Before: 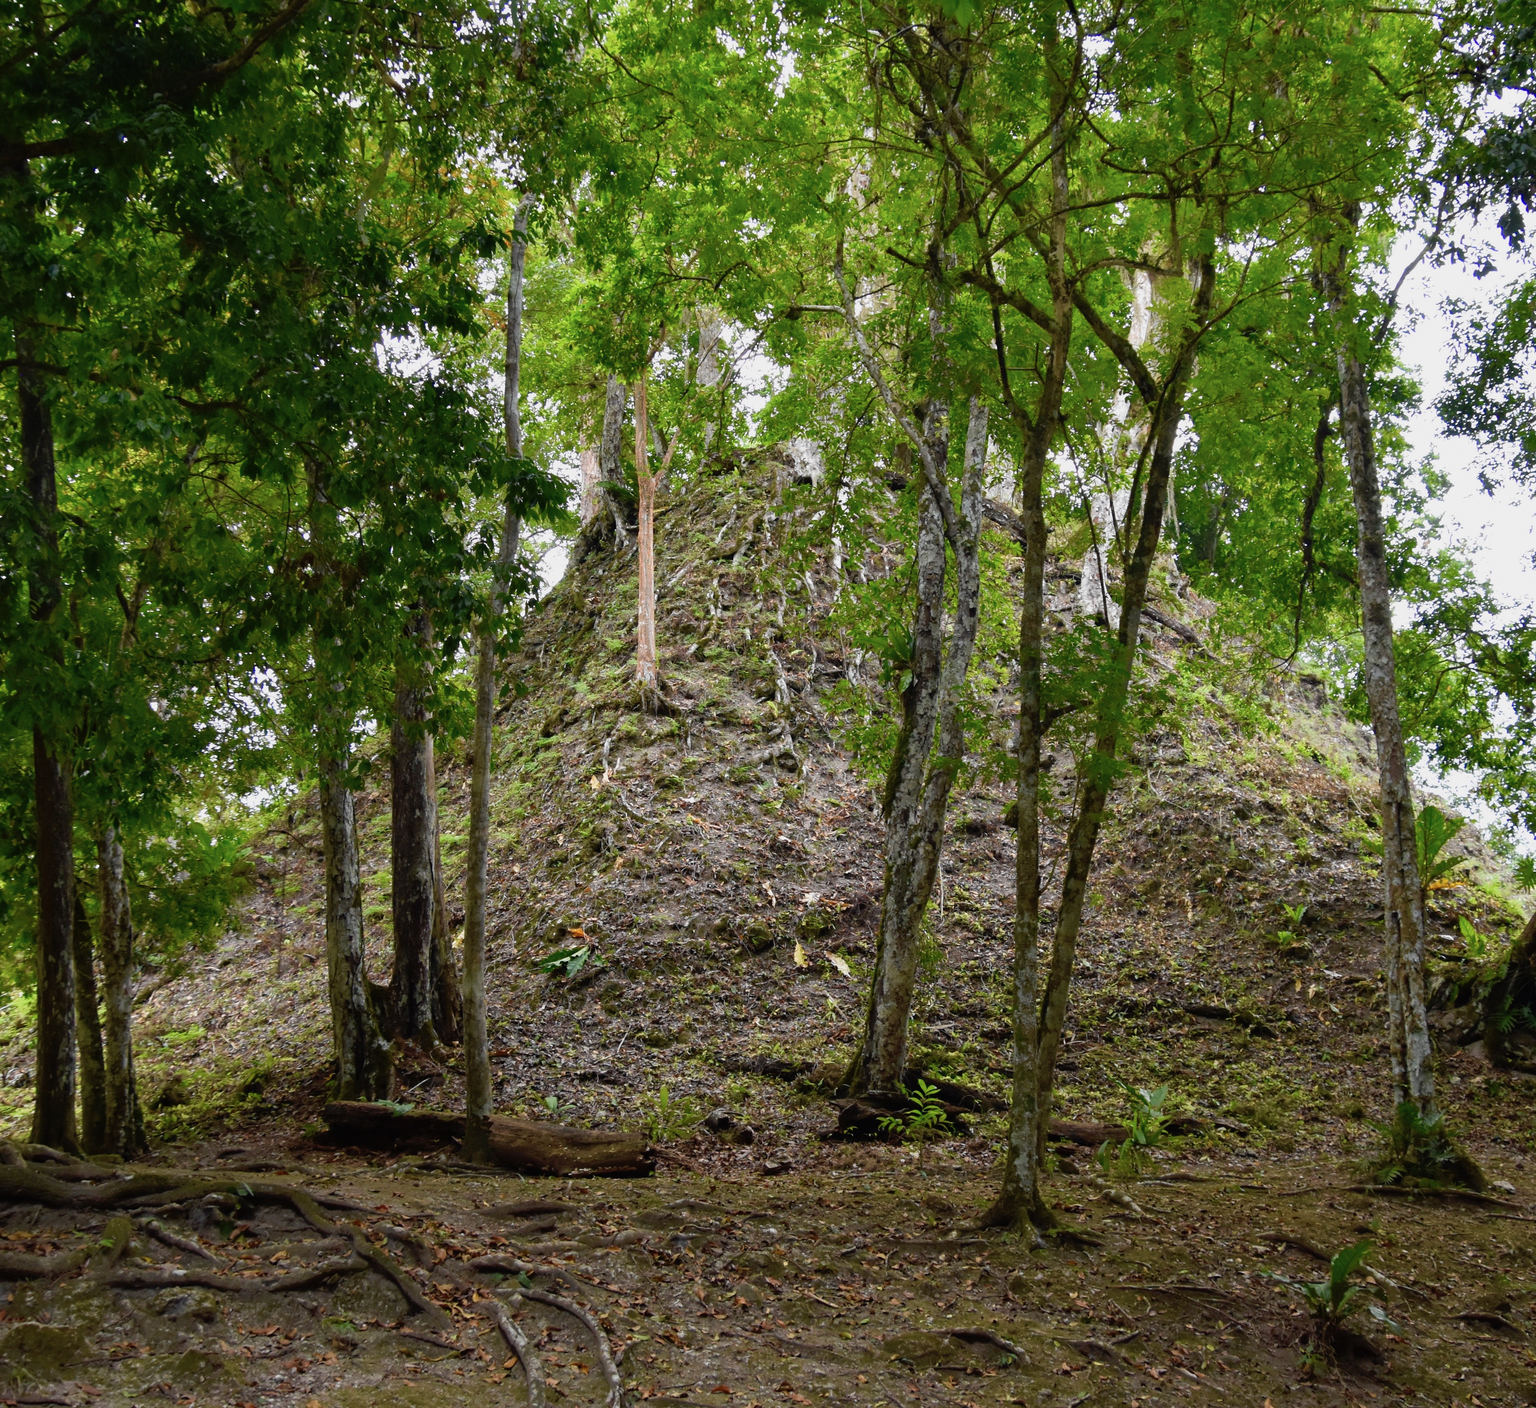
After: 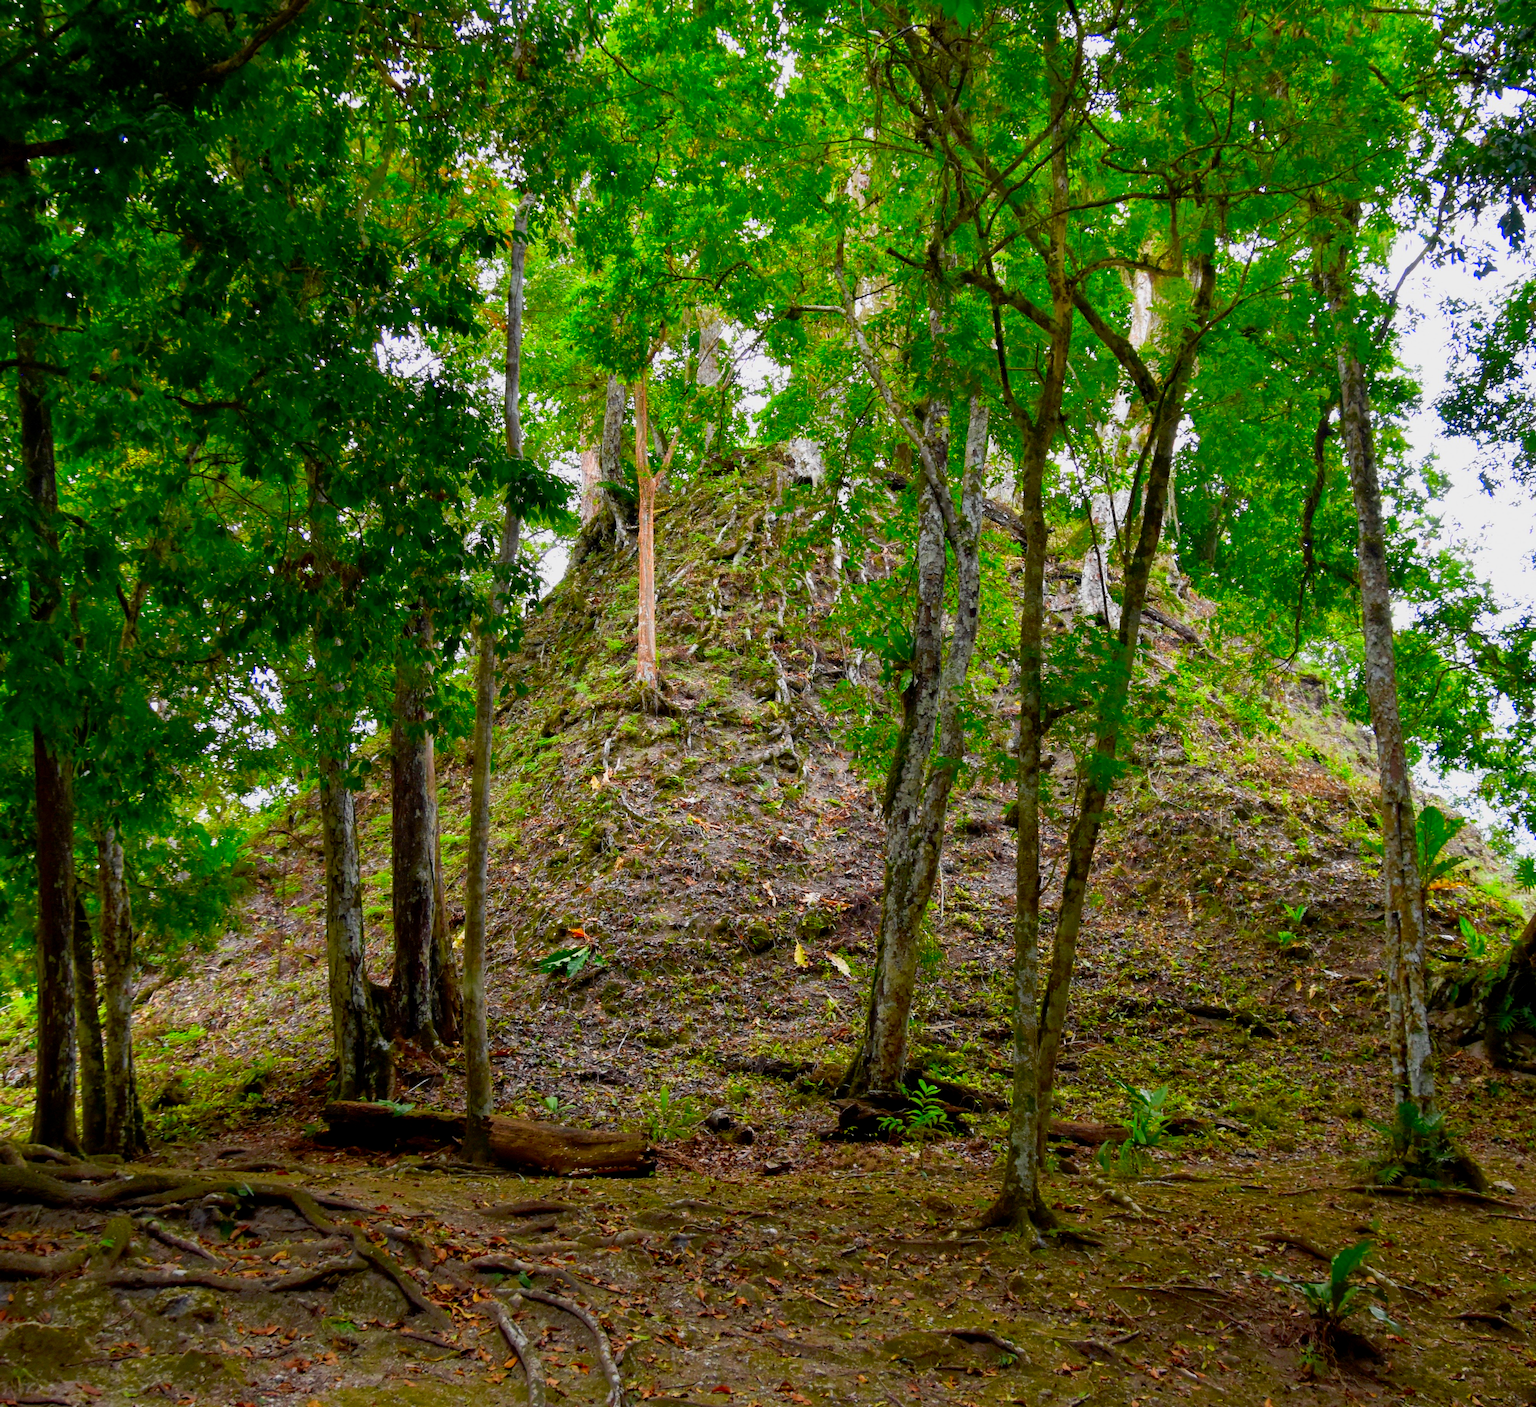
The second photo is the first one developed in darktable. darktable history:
color correction: highlights b* -0.045, saturation 1.77
shadows and highlights: radius 126.08, shadows 21.26, highlights -22.33, low approximation 0.01
